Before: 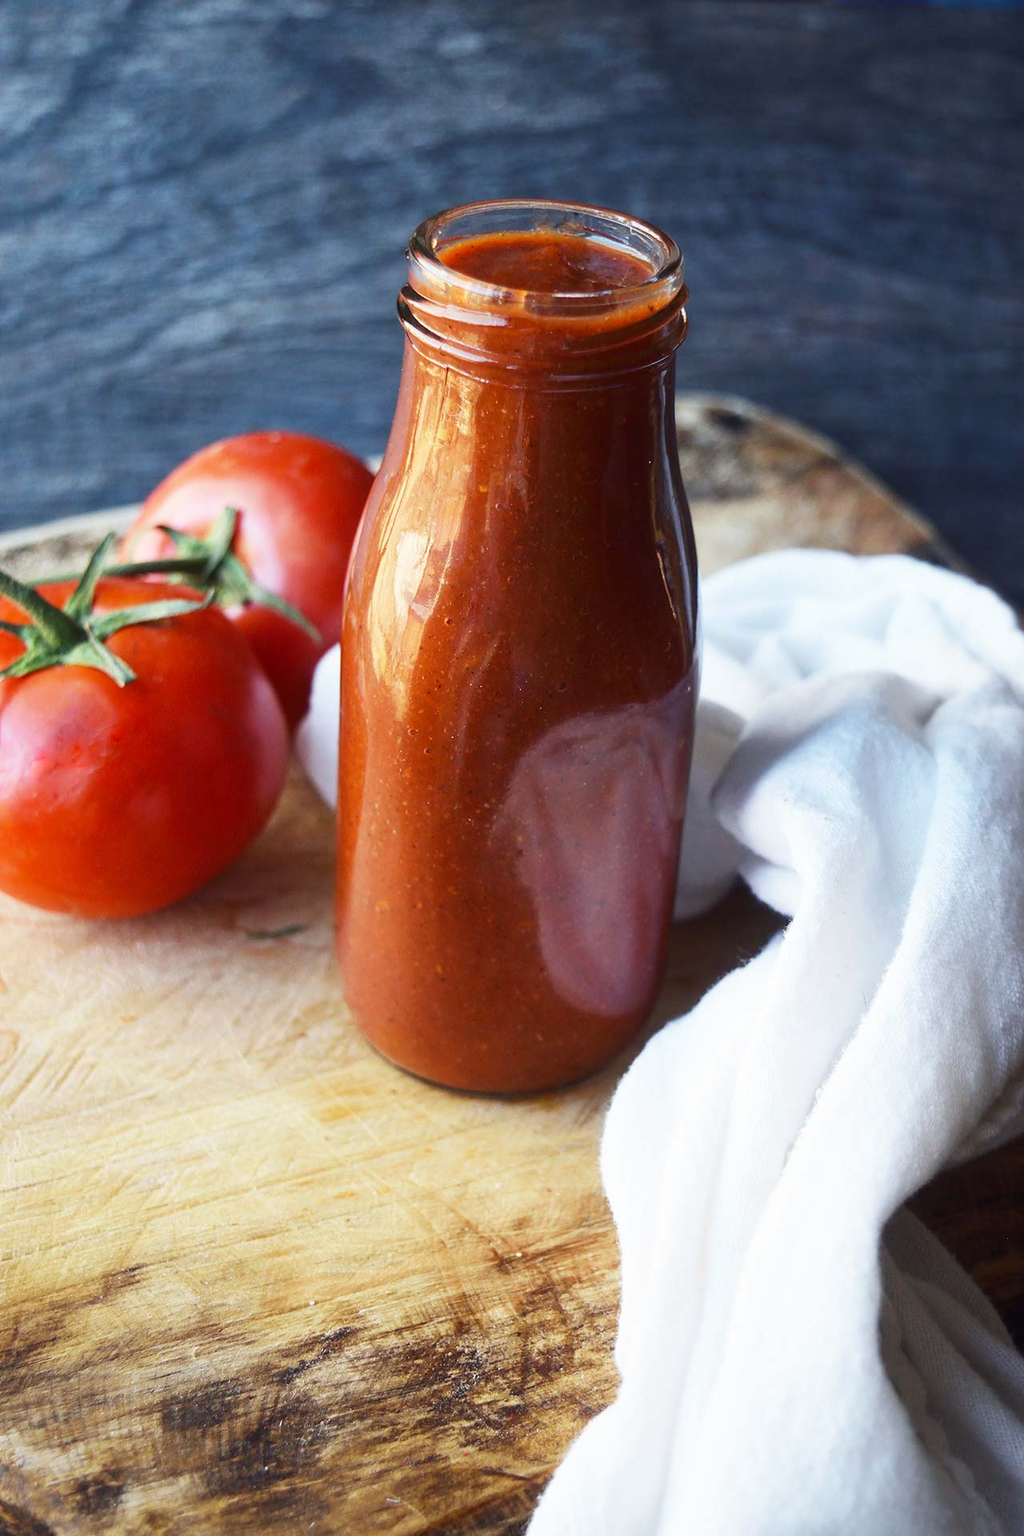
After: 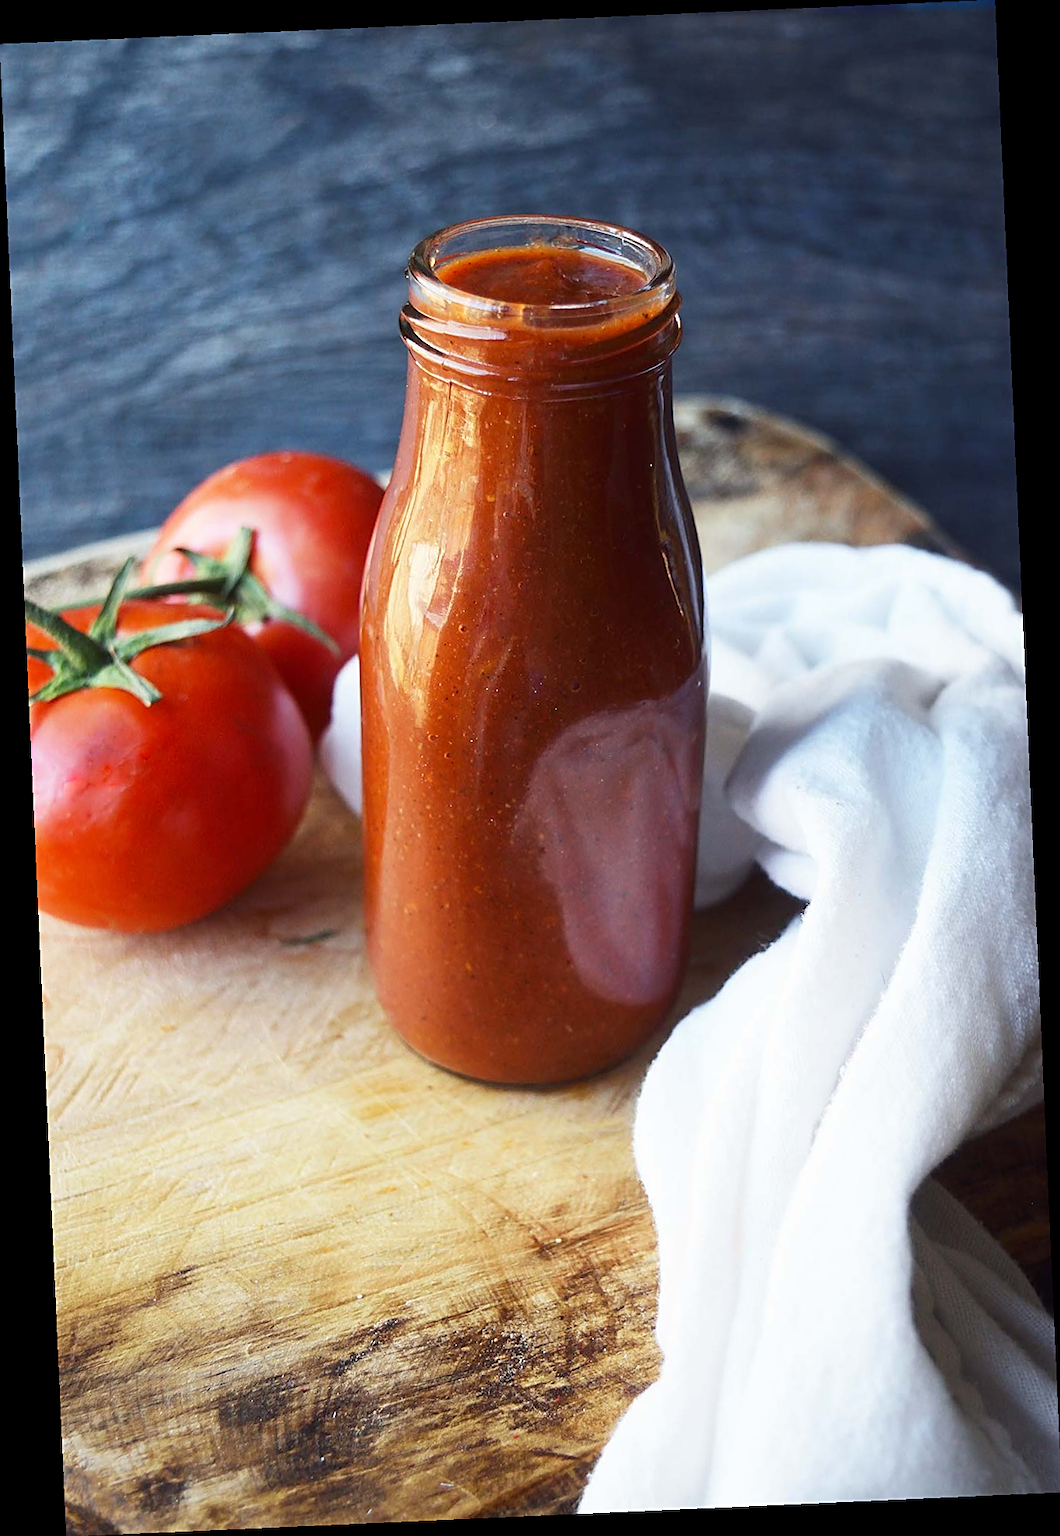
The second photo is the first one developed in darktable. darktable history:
sharpen: on, module defaults
rotate and perspective: rotation -2.56°, automatic cropping off
